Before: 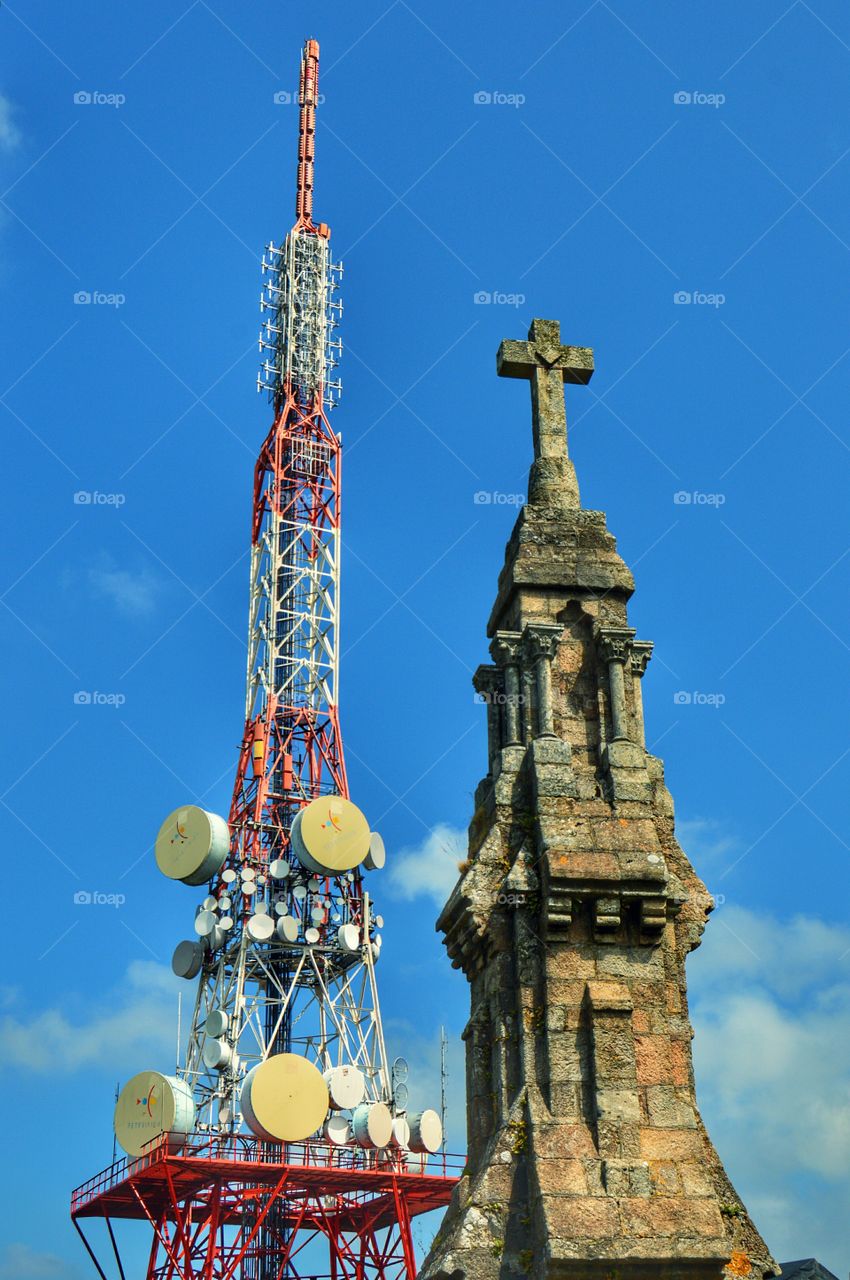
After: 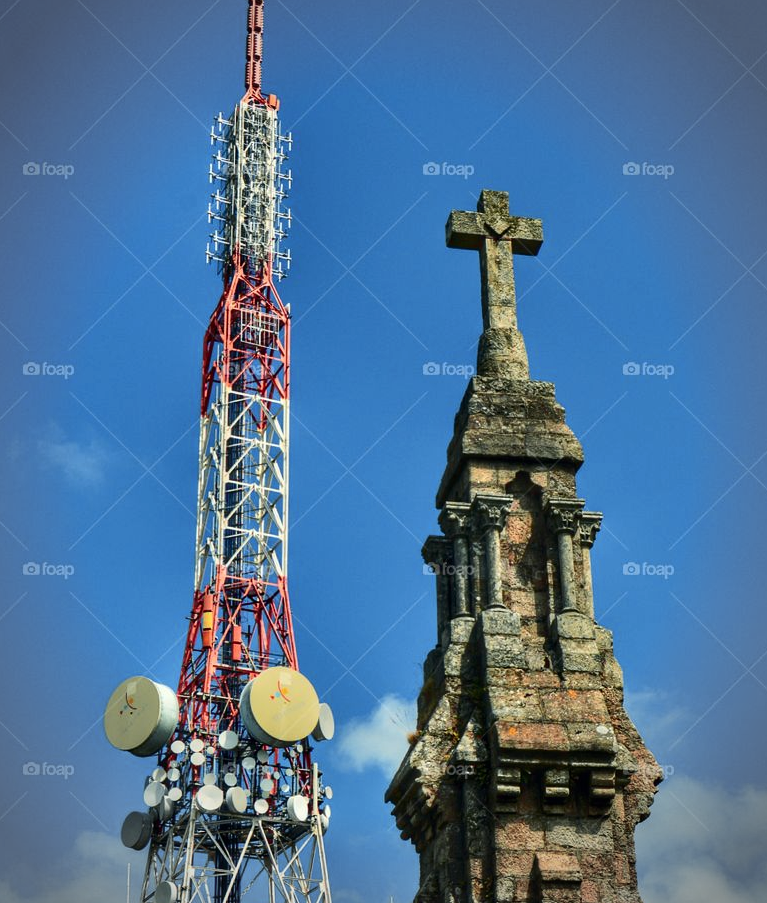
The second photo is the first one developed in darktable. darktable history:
exposure: compensate exposure bias true, compensate highlight preservation false
vignetting: automatic ratio true
crop: left 6.004%, top 10.143%, right 3.713%, bottom 19.235%
tone curve: curves: ch0 [(0, 0) (0.227, 0.17) (0.766, 0.774) (1, 1)]; ch1 [(0, 0) (0.114, 0.127) (0.437, 0.452) (0.498, 0.498) (0.529, 0.541) (0.579, 0.589) (1, 1)]; ch2 [(0, 0) (0.233, 0.259) (0.493, 0.492) (0.587, 0.573) (1, 1)], color space Lab, independent channels, preserve colors basic power
